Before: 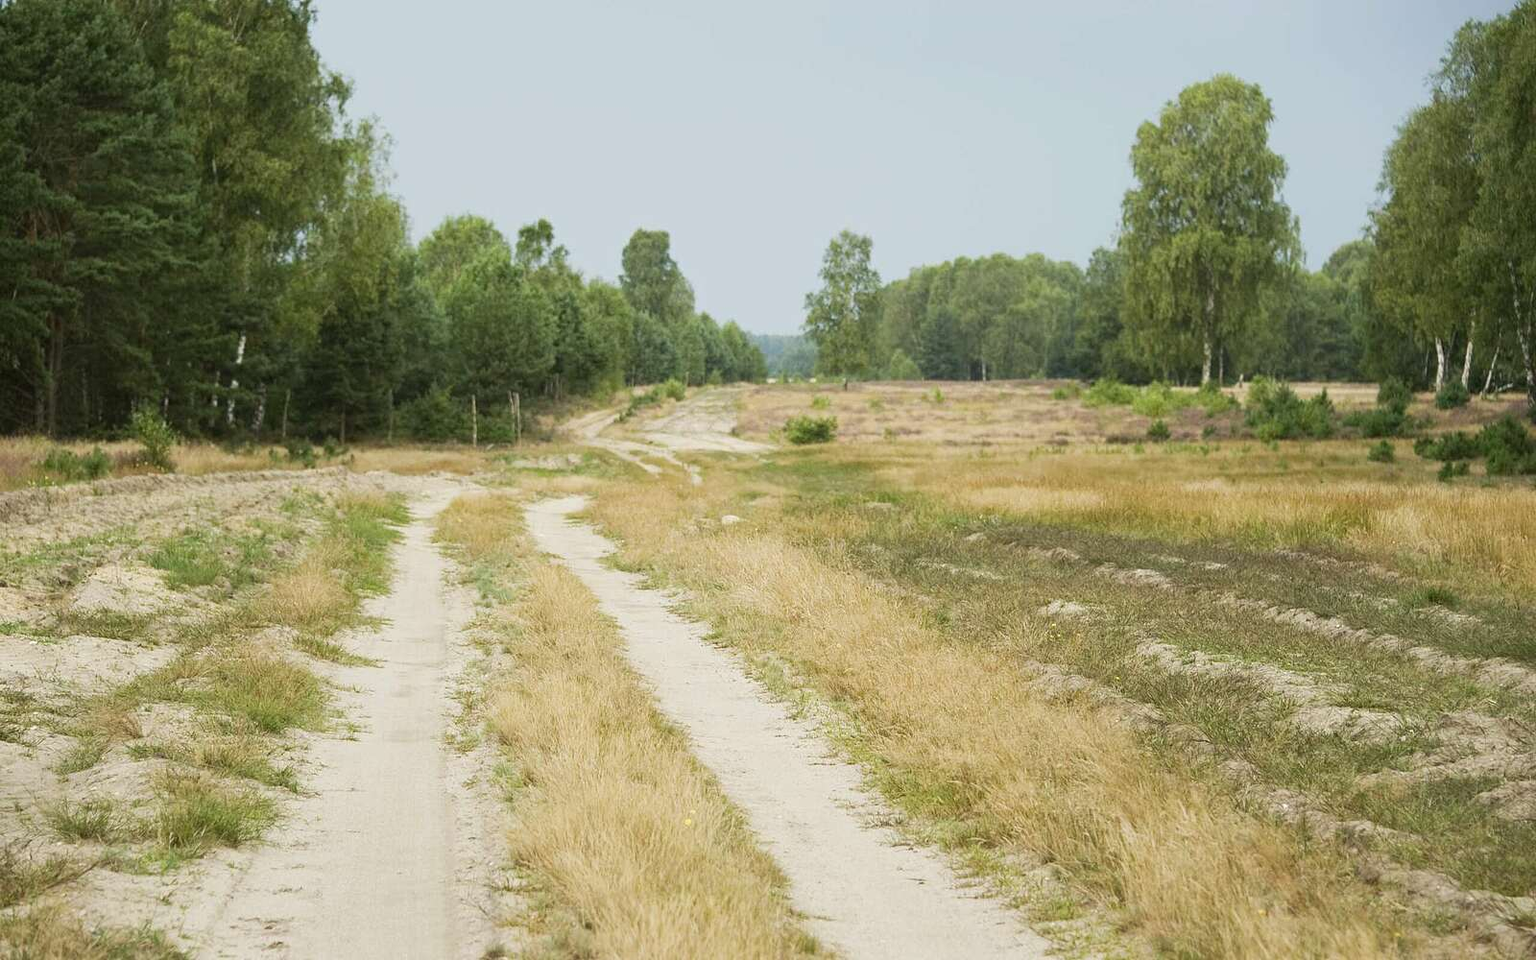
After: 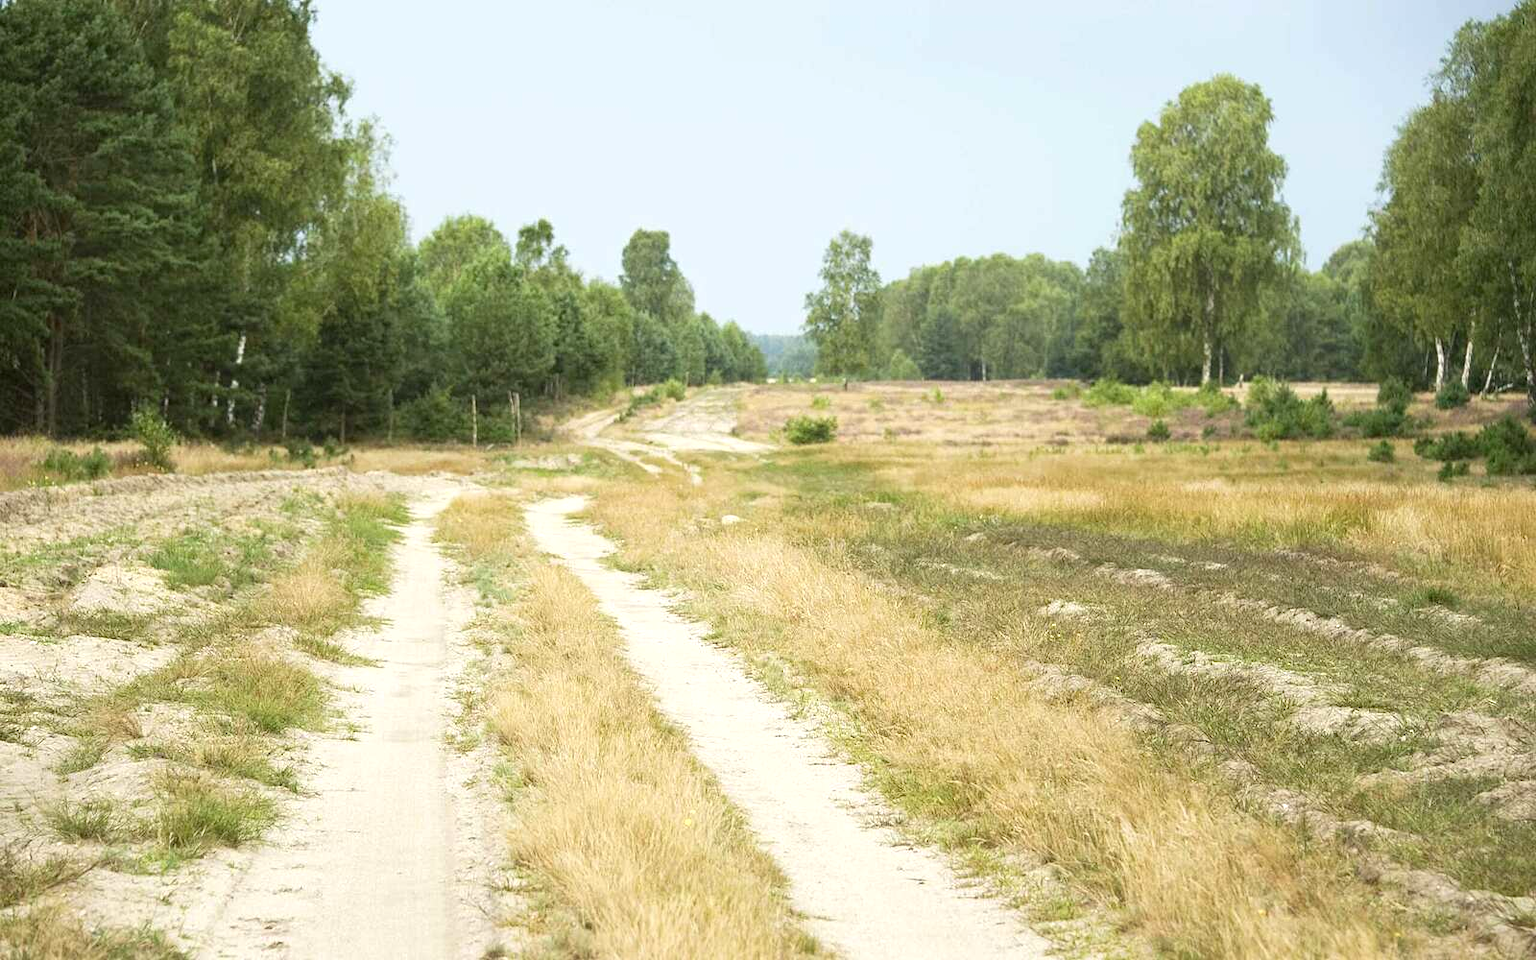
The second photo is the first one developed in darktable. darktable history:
color correction: highlights a* 0.003, highlights b* -0.283
exposure: black level correction 0.001, exposure 0.5 EV, compensate exposure bias true, compensate highlight preservation false
